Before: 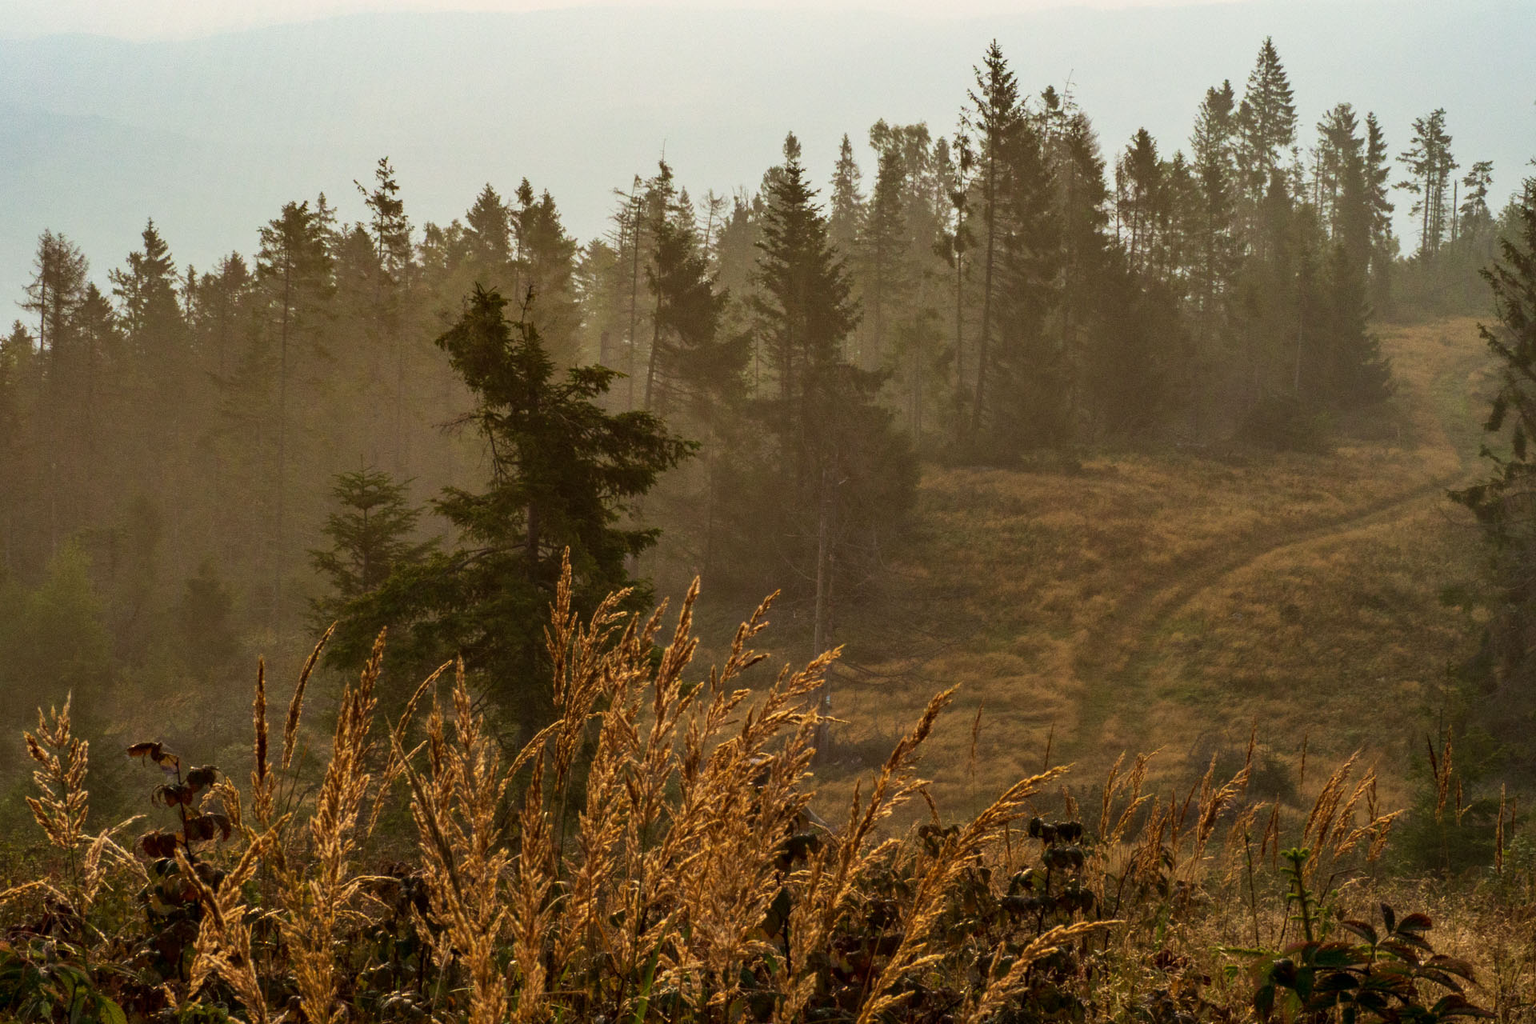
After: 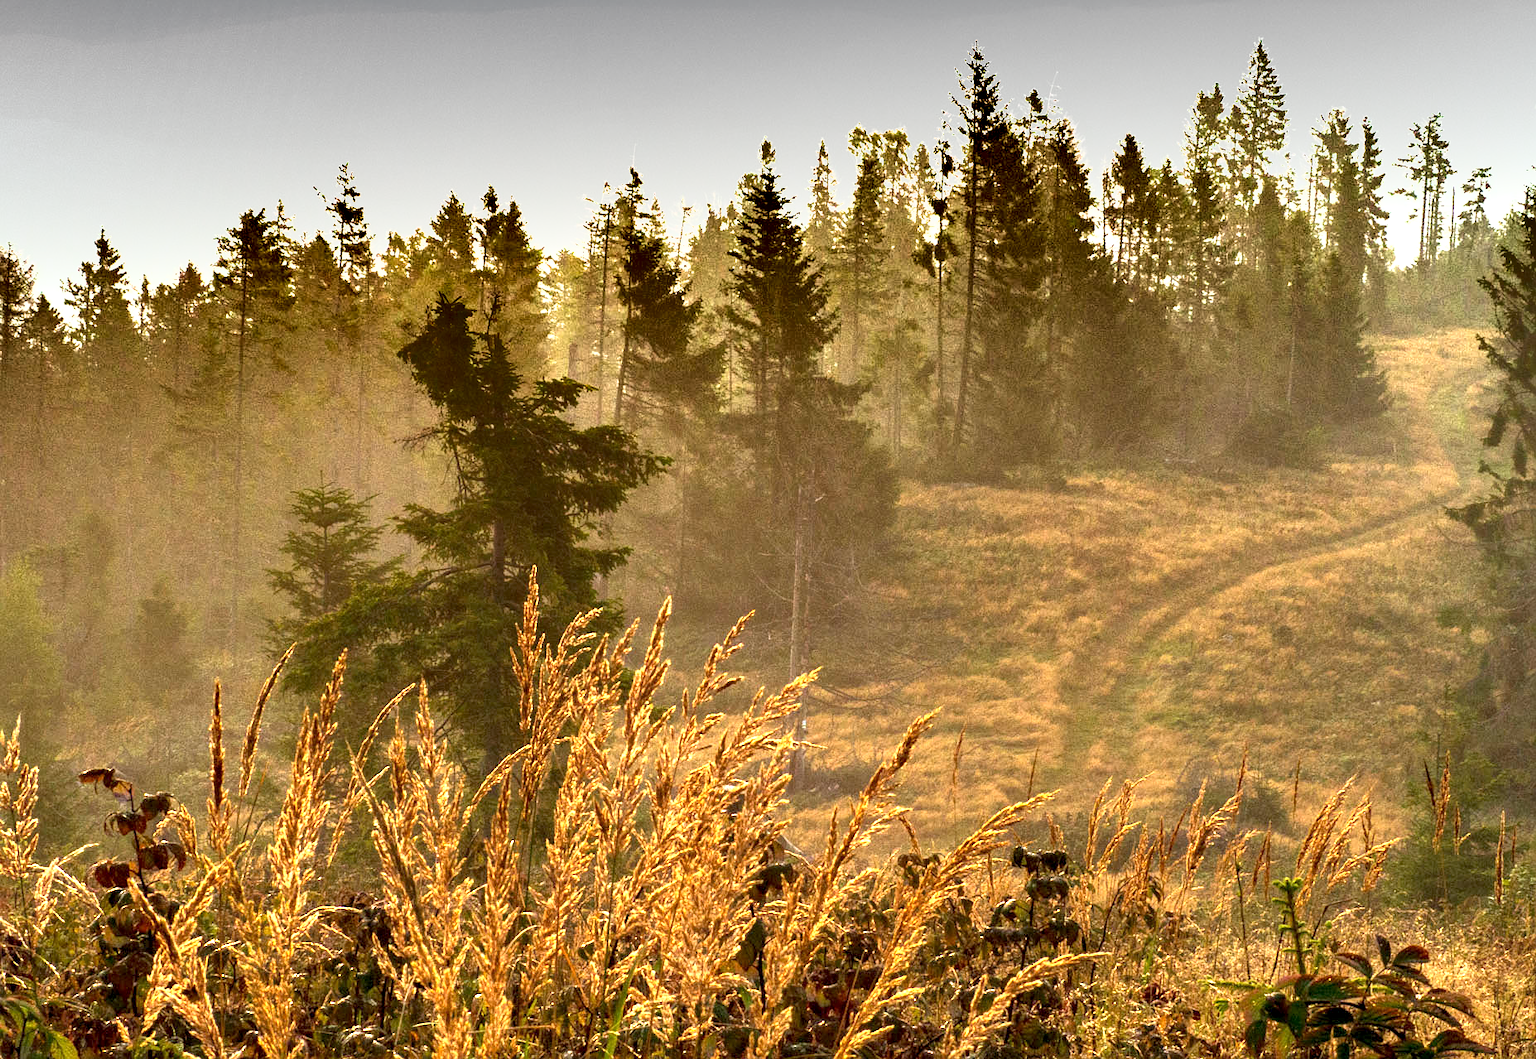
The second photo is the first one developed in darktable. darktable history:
crop and rotate: left 3.355%
exposure: black level correction 0.001, exposure 0.015 EV, compensate exposure bias true, compensate highlight preservation false
tone equalizer: mask exposure compensation -0.487 EV
shadows and highlights: radius 336.33, shadows 28.36, soften with gaussian
sharpen: radius 1.319, amount 0.3, threshold 0.139
